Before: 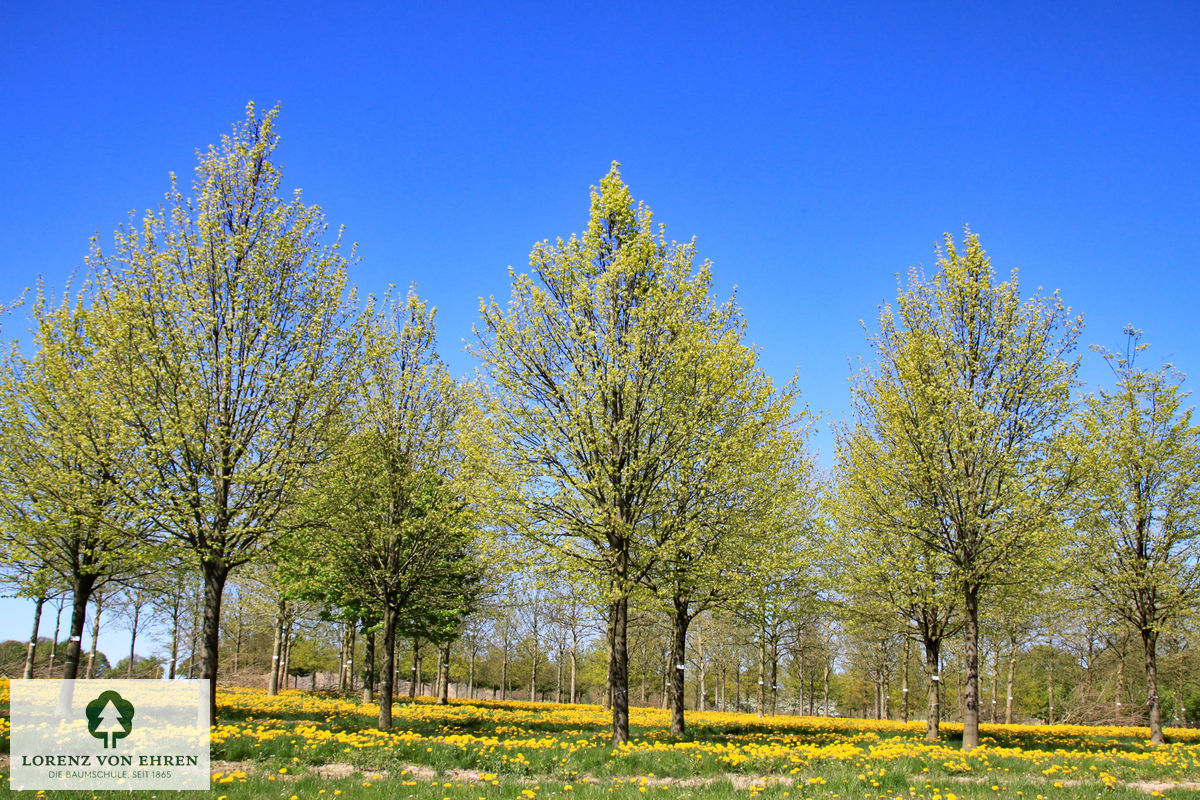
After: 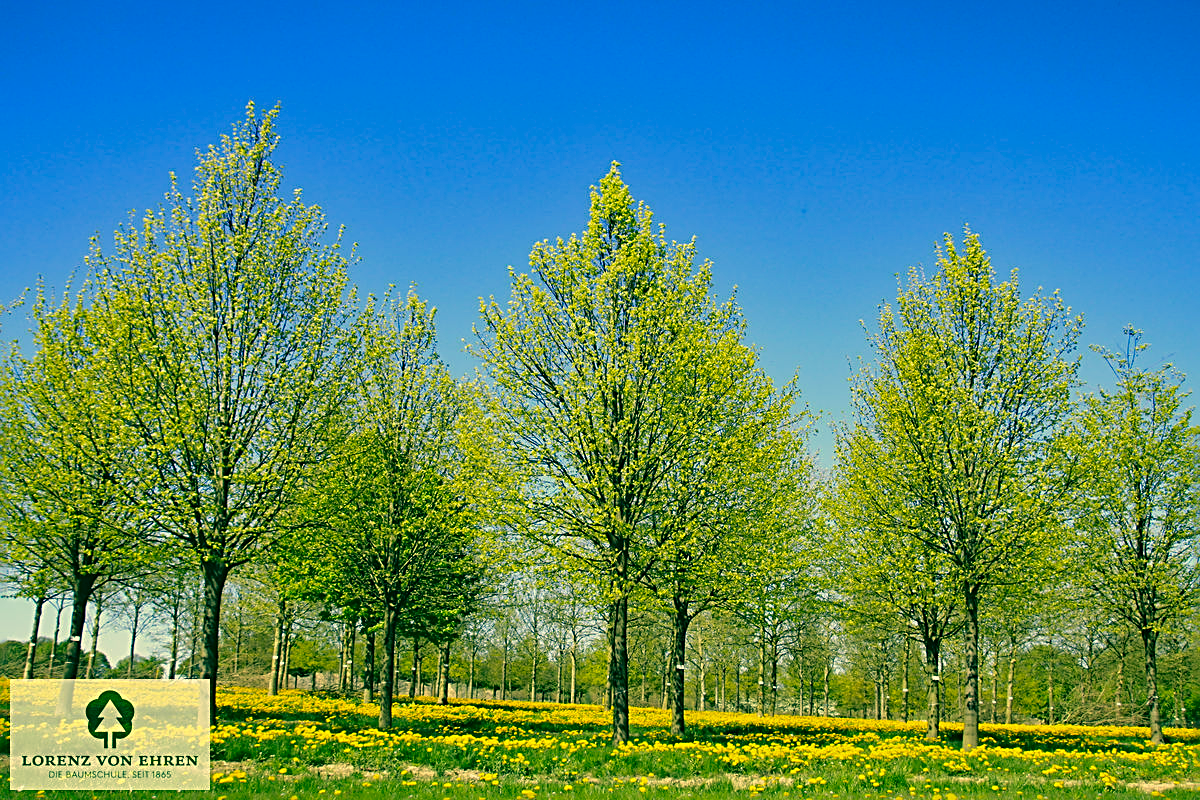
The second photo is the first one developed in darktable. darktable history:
sharpen: radius 2.676, amount 0.669
shadows and highlights: shadows -20, white point adjustment -2, highlights -35
color correction: highlights a* 1.83, highlights b* 34.02, shadows a* -36.68, shadows b* -5.48
